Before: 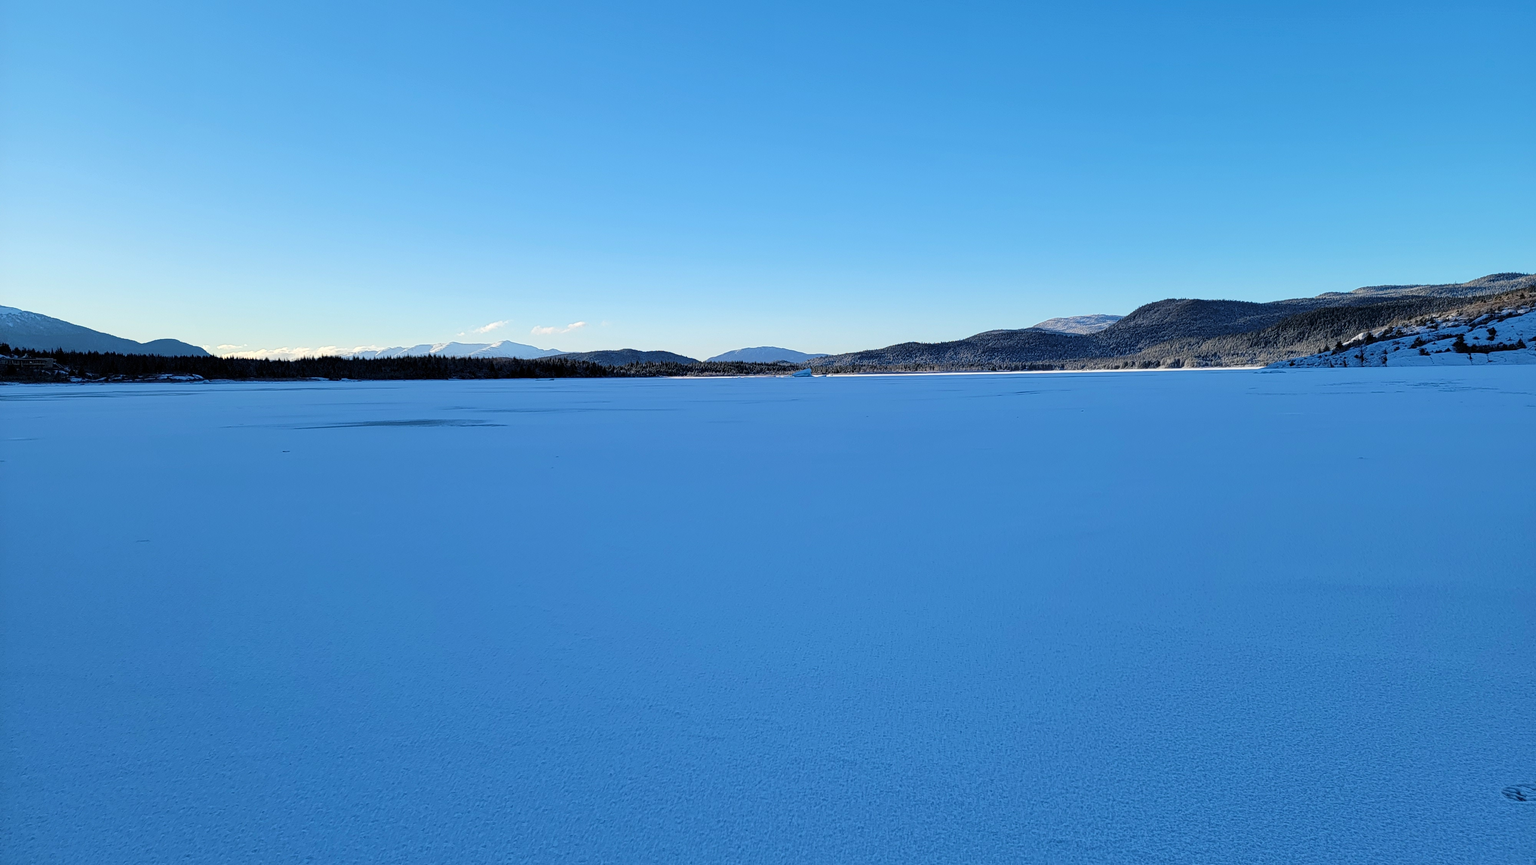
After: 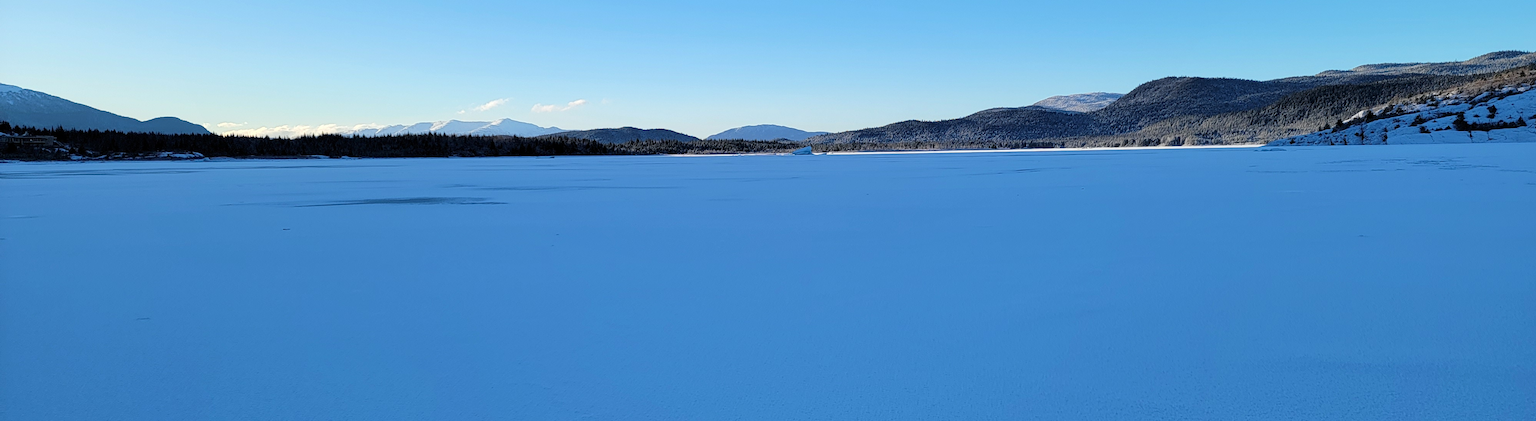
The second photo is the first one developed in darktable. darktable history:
crop and rotate: top 25.718%, bottom 25.524%
